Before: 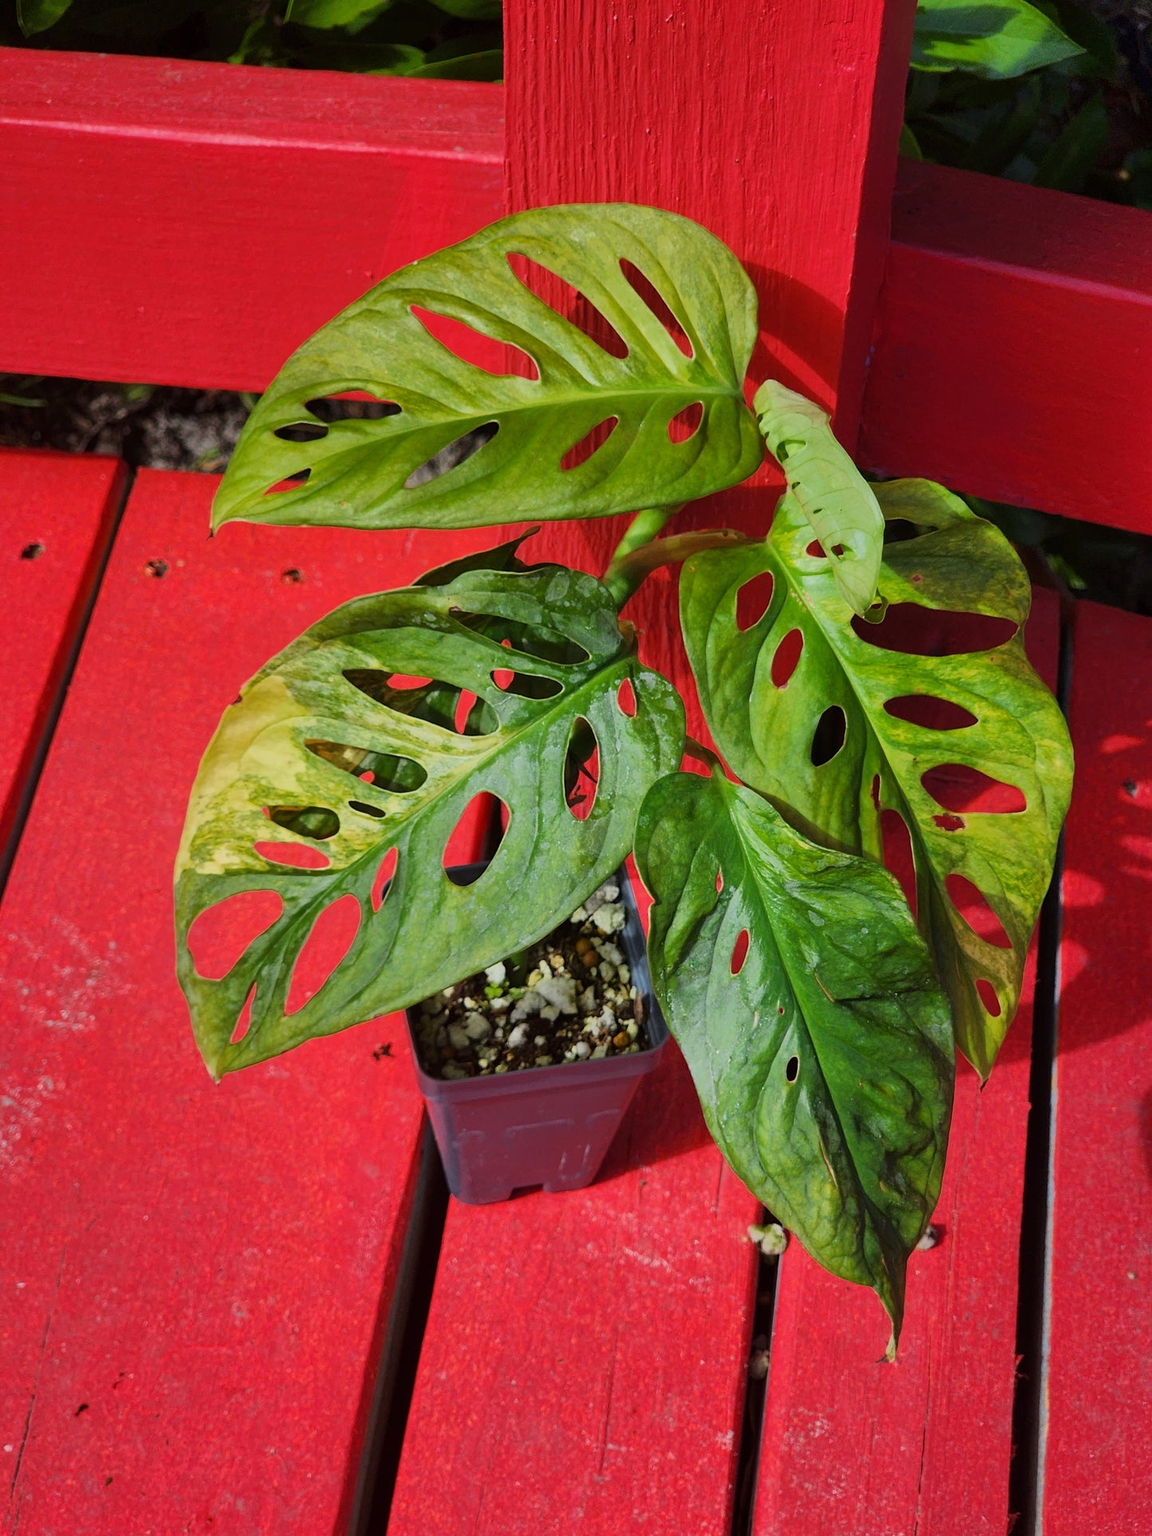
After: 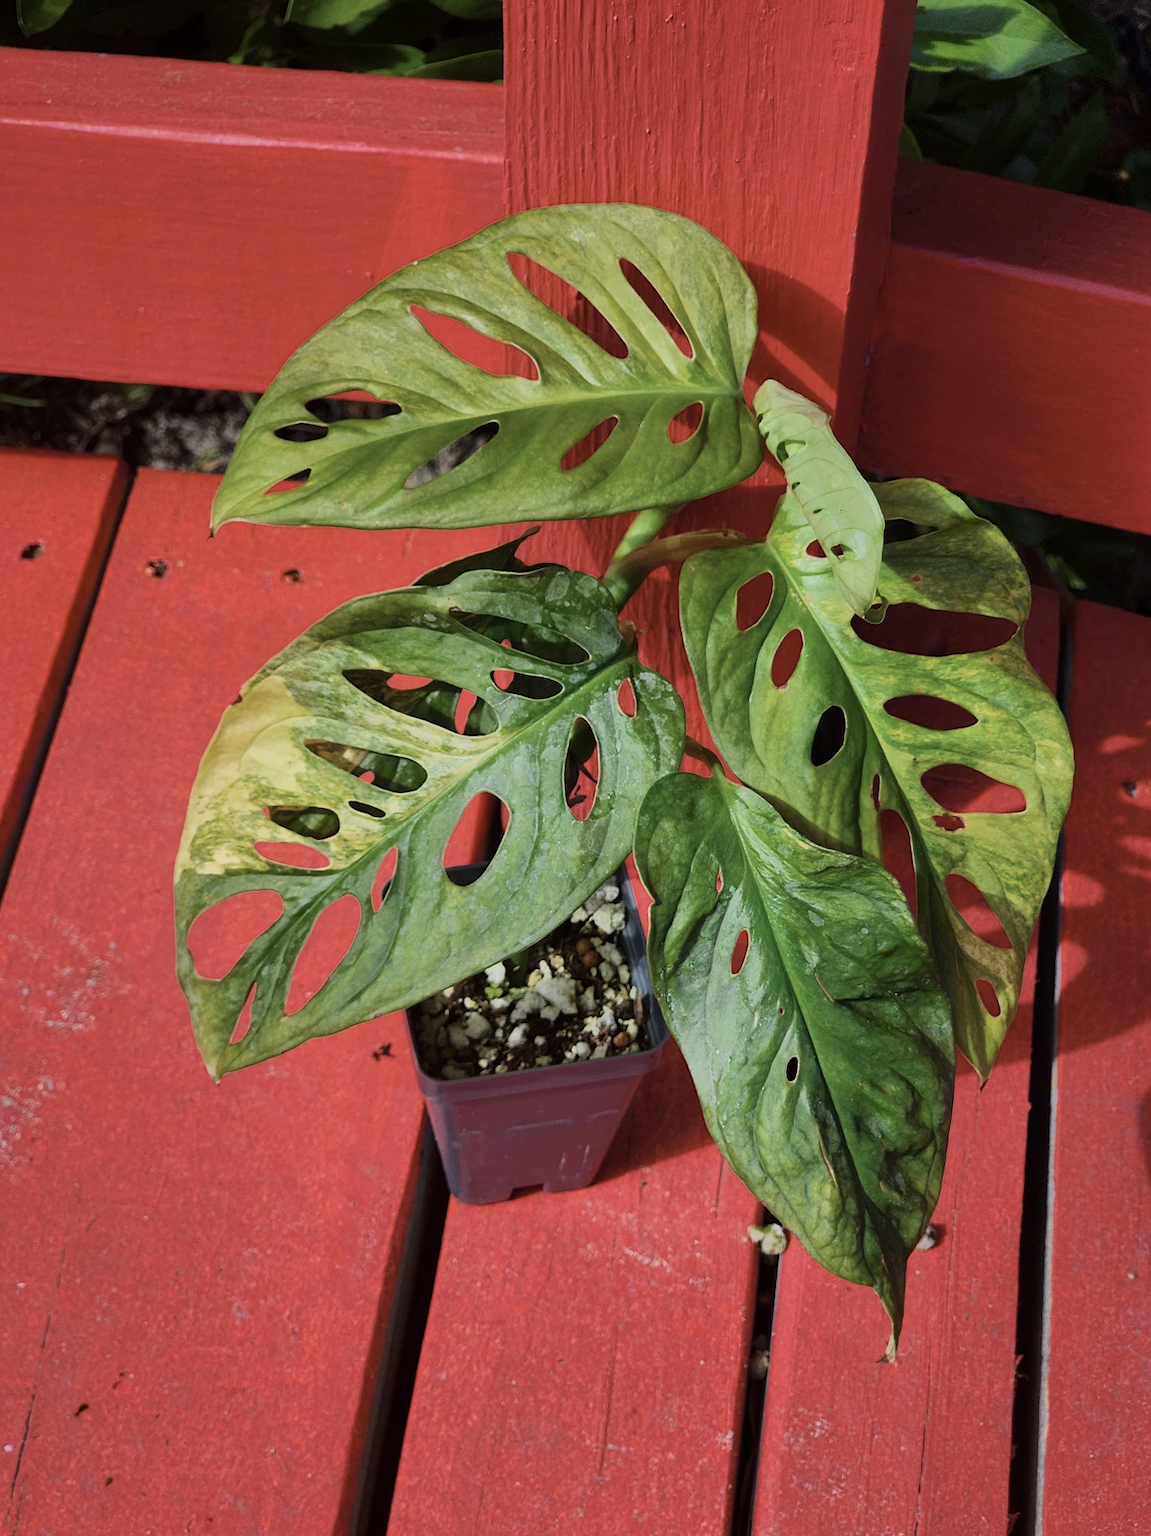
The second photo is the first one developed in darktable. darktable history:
contrast brightness saturation: contrast 0.1, saturation -0.3
exposure: exposure -0.01 EV, compensate highlight preservation false
